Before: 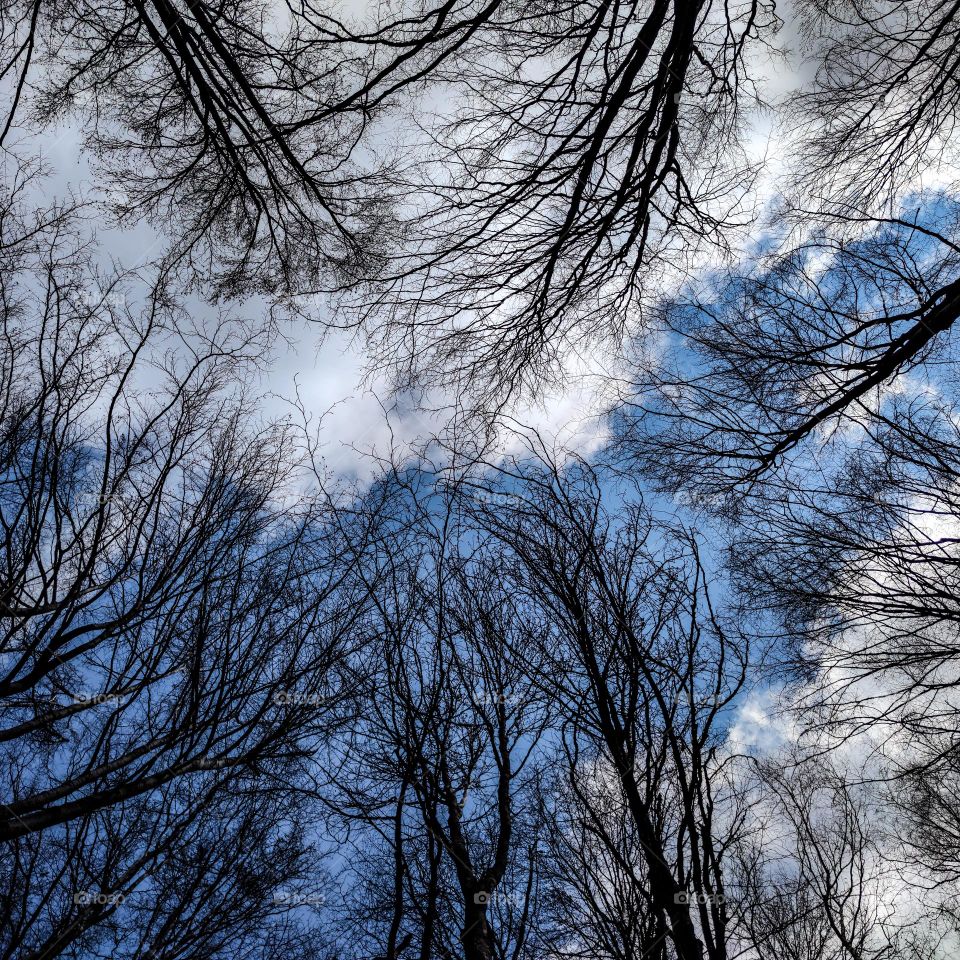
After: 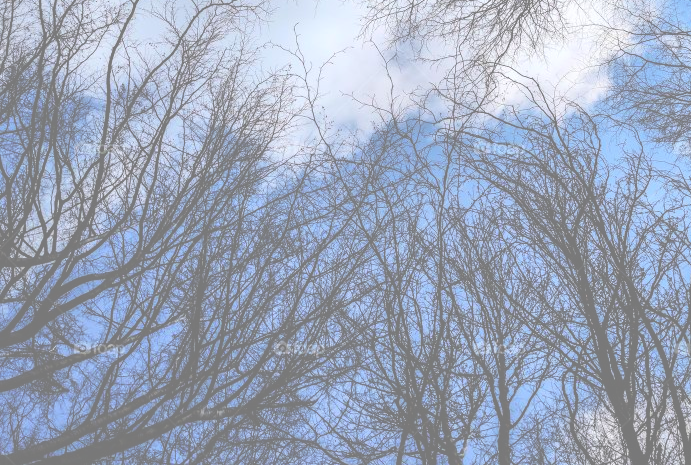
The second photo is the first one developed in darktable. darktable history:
crop: top 36.498%, right 27.964%, bottom 14.995%
exposure: black level correction -0.071, exposure 0.5 EV, compensate highlight preservation false
global tonemap: drago (0.7, 100)
